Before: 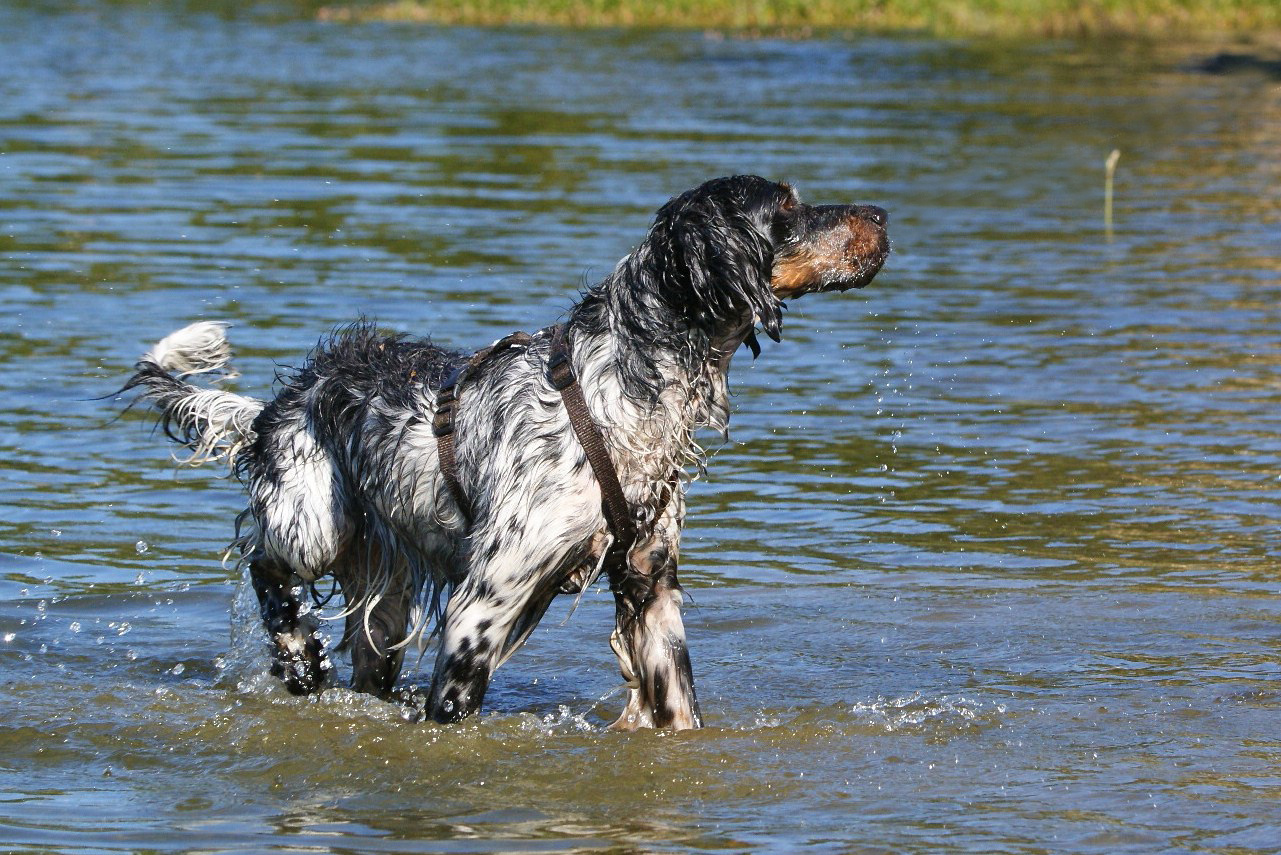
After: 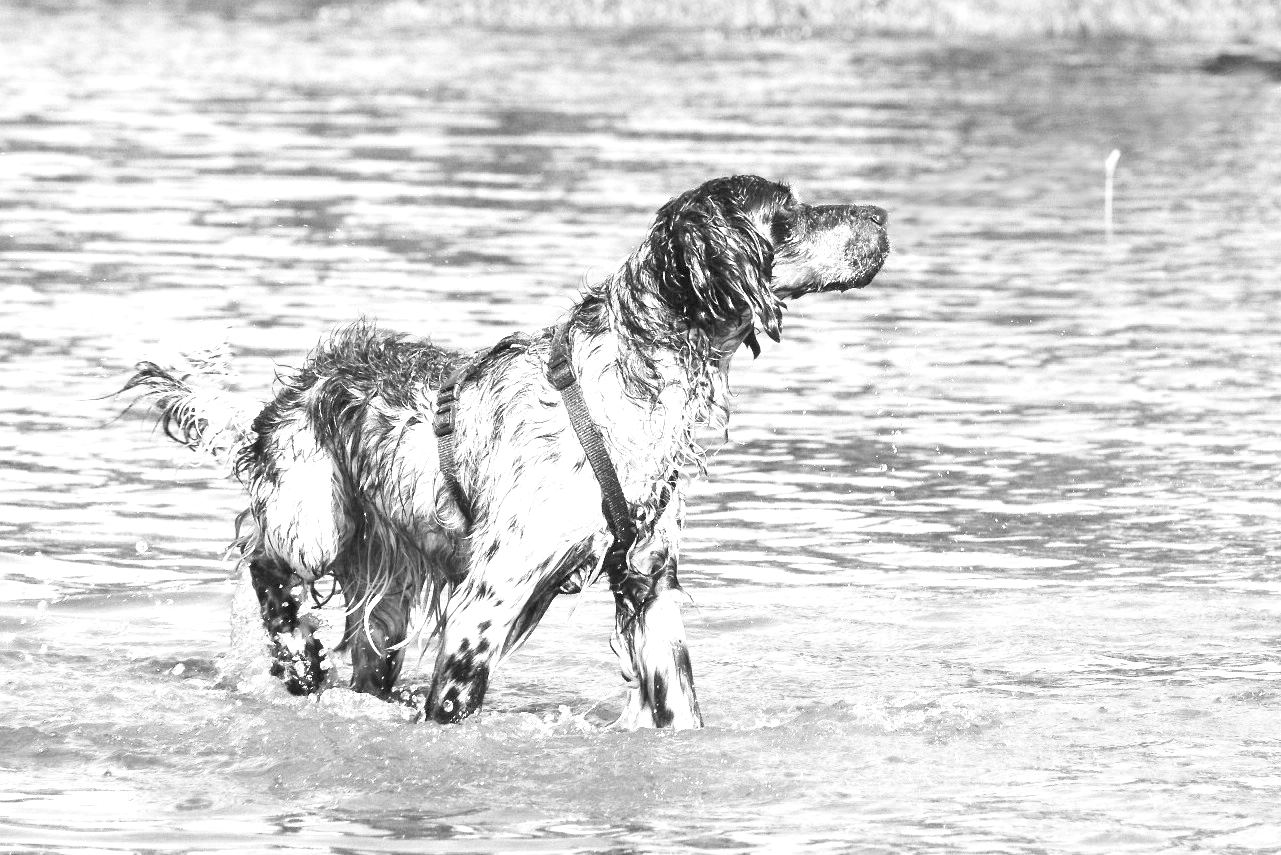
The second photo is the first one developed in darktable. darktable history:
color calibration: output gray [0.23, 0.37, 0.4, 0], illuminant F (fluorescent), F source F9 (Cool White Deluxe 4150 K) – high CRI, x 0.374, y 0.373, temperature 4159.66 K, saturation algorithm version 1 (2020)
exposure: black level correction 0, exposure 1.705 EV, compensate highlight preservation false
contrast brightness saturation: contrast 0.197, brightness 0.194, saturation 0.785
